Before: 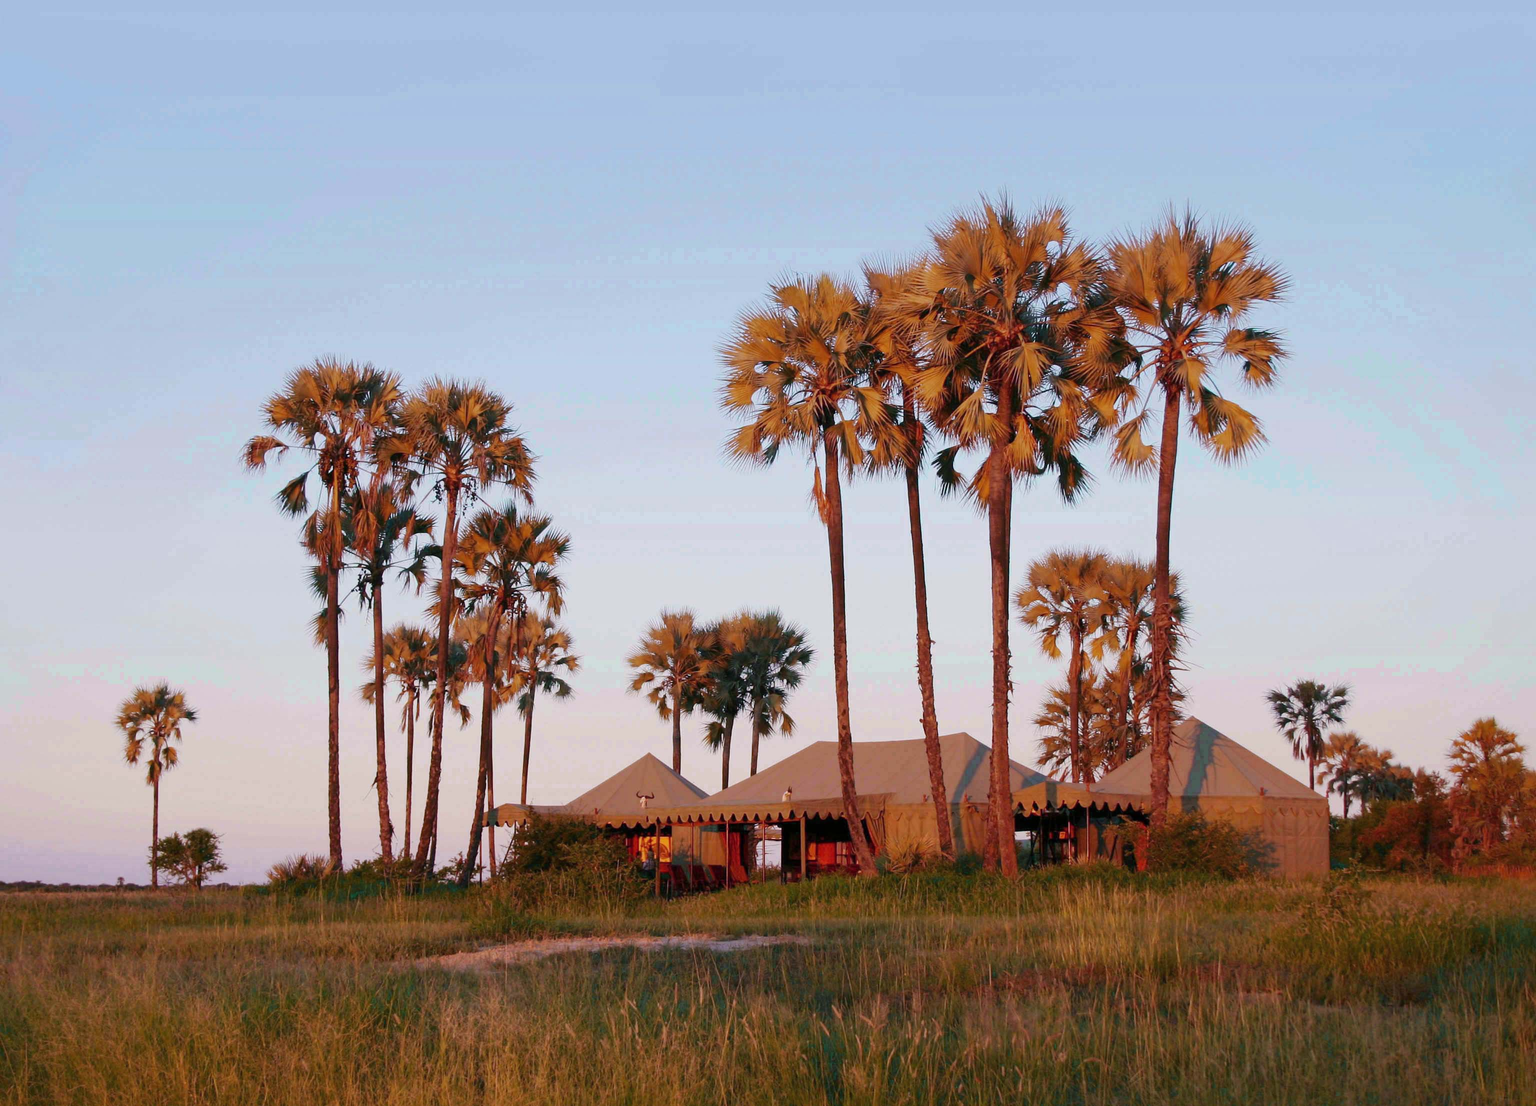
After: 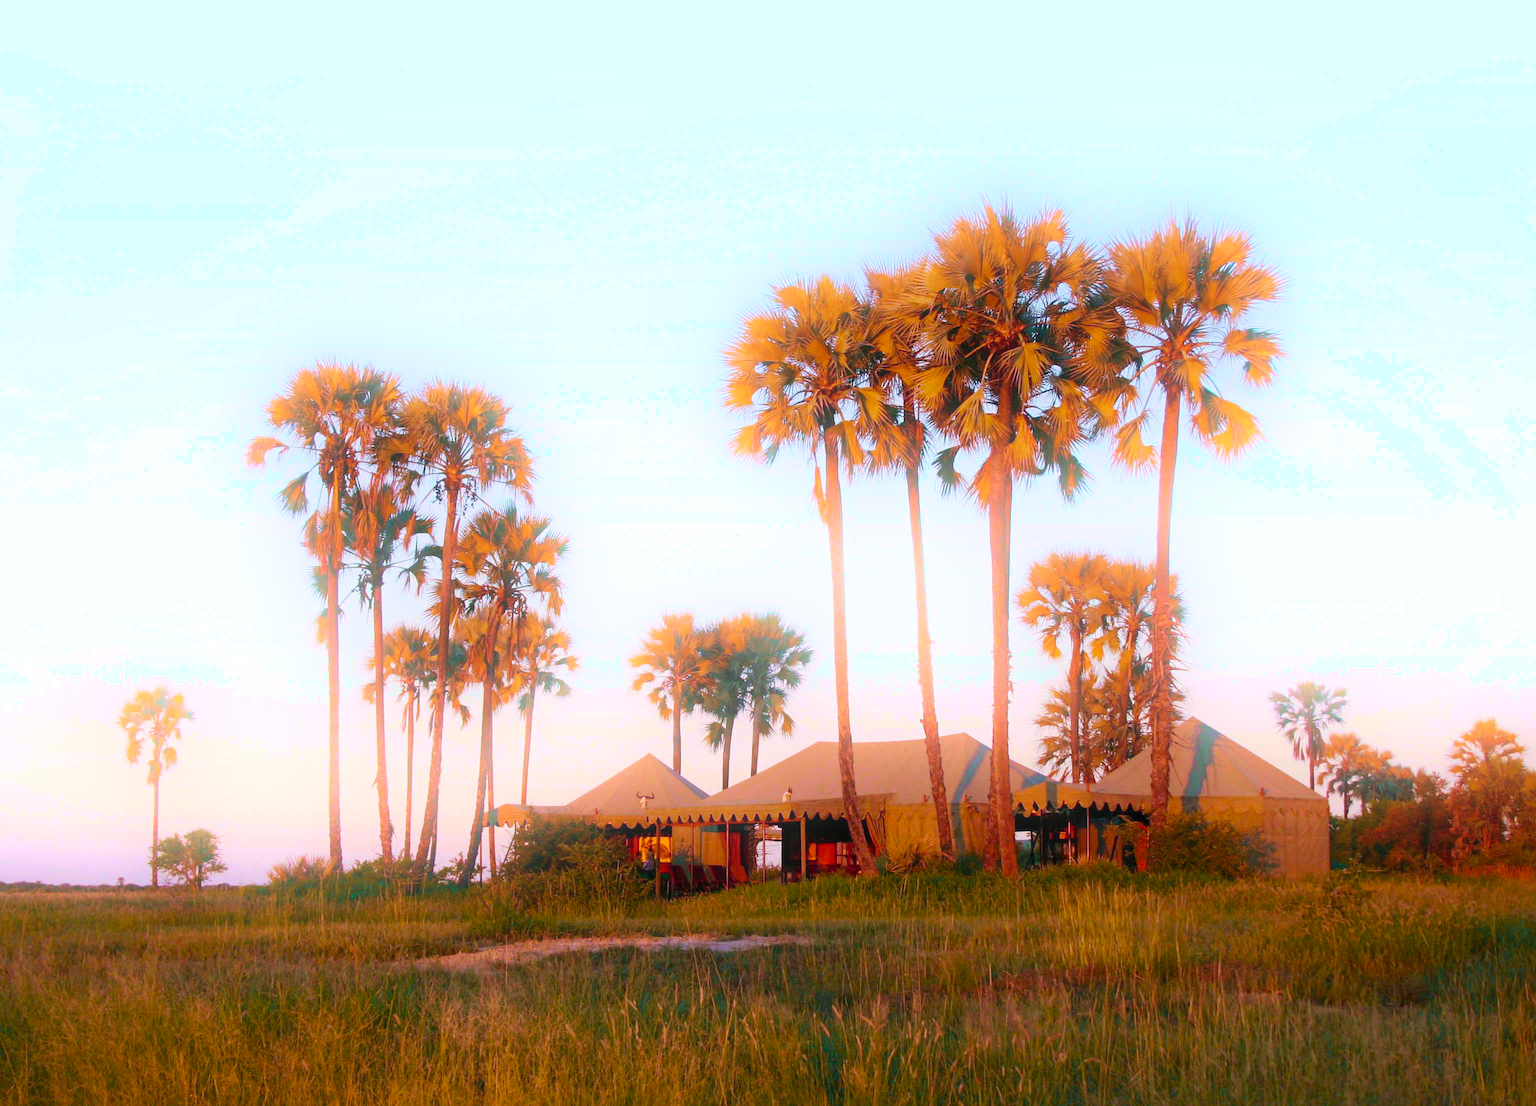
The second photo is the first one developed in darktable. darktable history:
color balance rgb: perceptual saturation grading › global saturation 20%, global vibrance 20%
exposure: exposure 0.217 EV, compensate highlight preservation false
velvia: on, module defaults
bloom: on, module defaults
